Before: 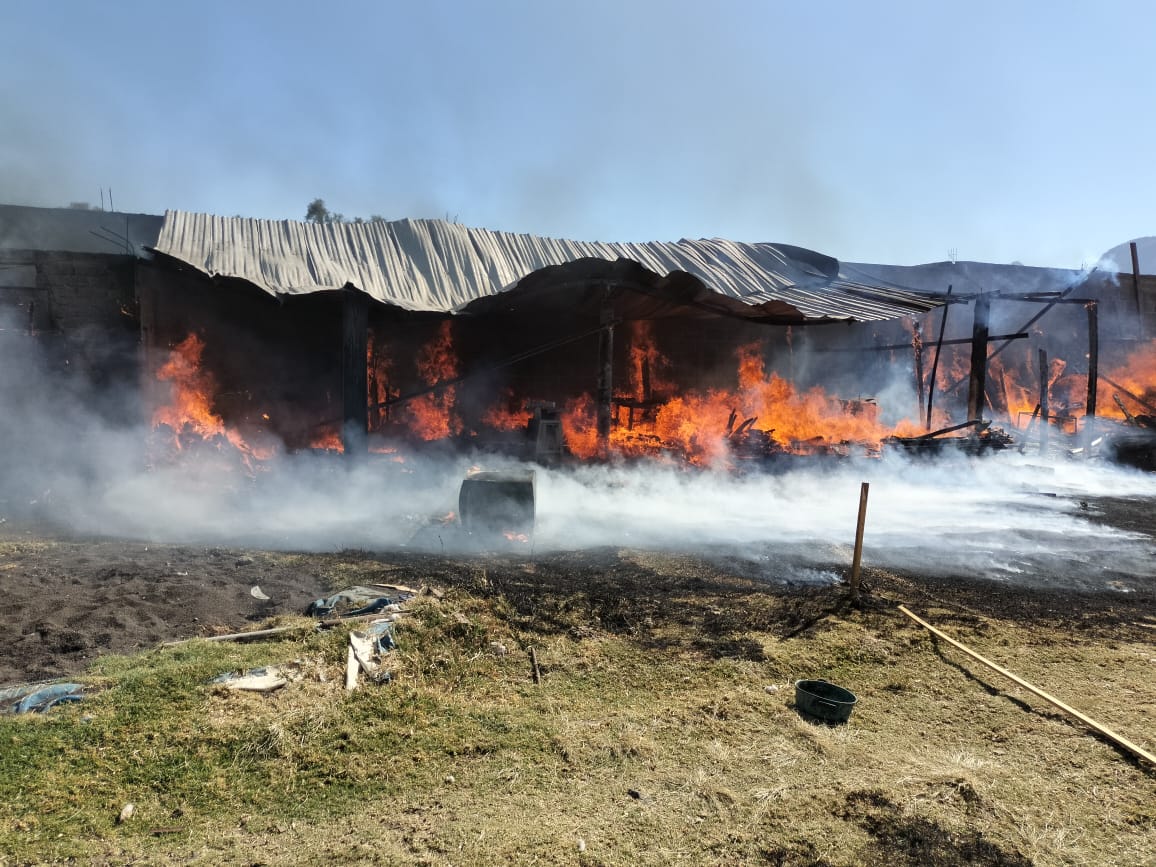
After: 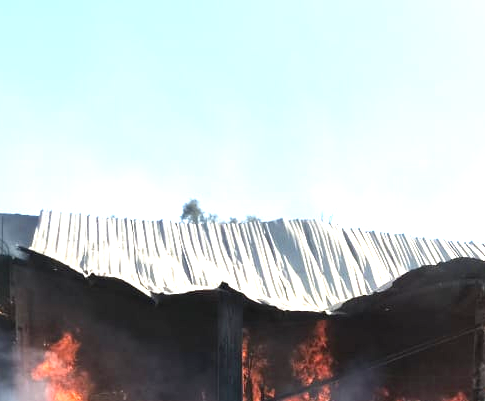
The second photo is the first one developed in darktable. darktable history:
crop and rotate: left 10.817%, top 0.062%, right 47.194%, bottom 53.626%
exposure: exposure 1.5 EV, compensate highlight preservation false
